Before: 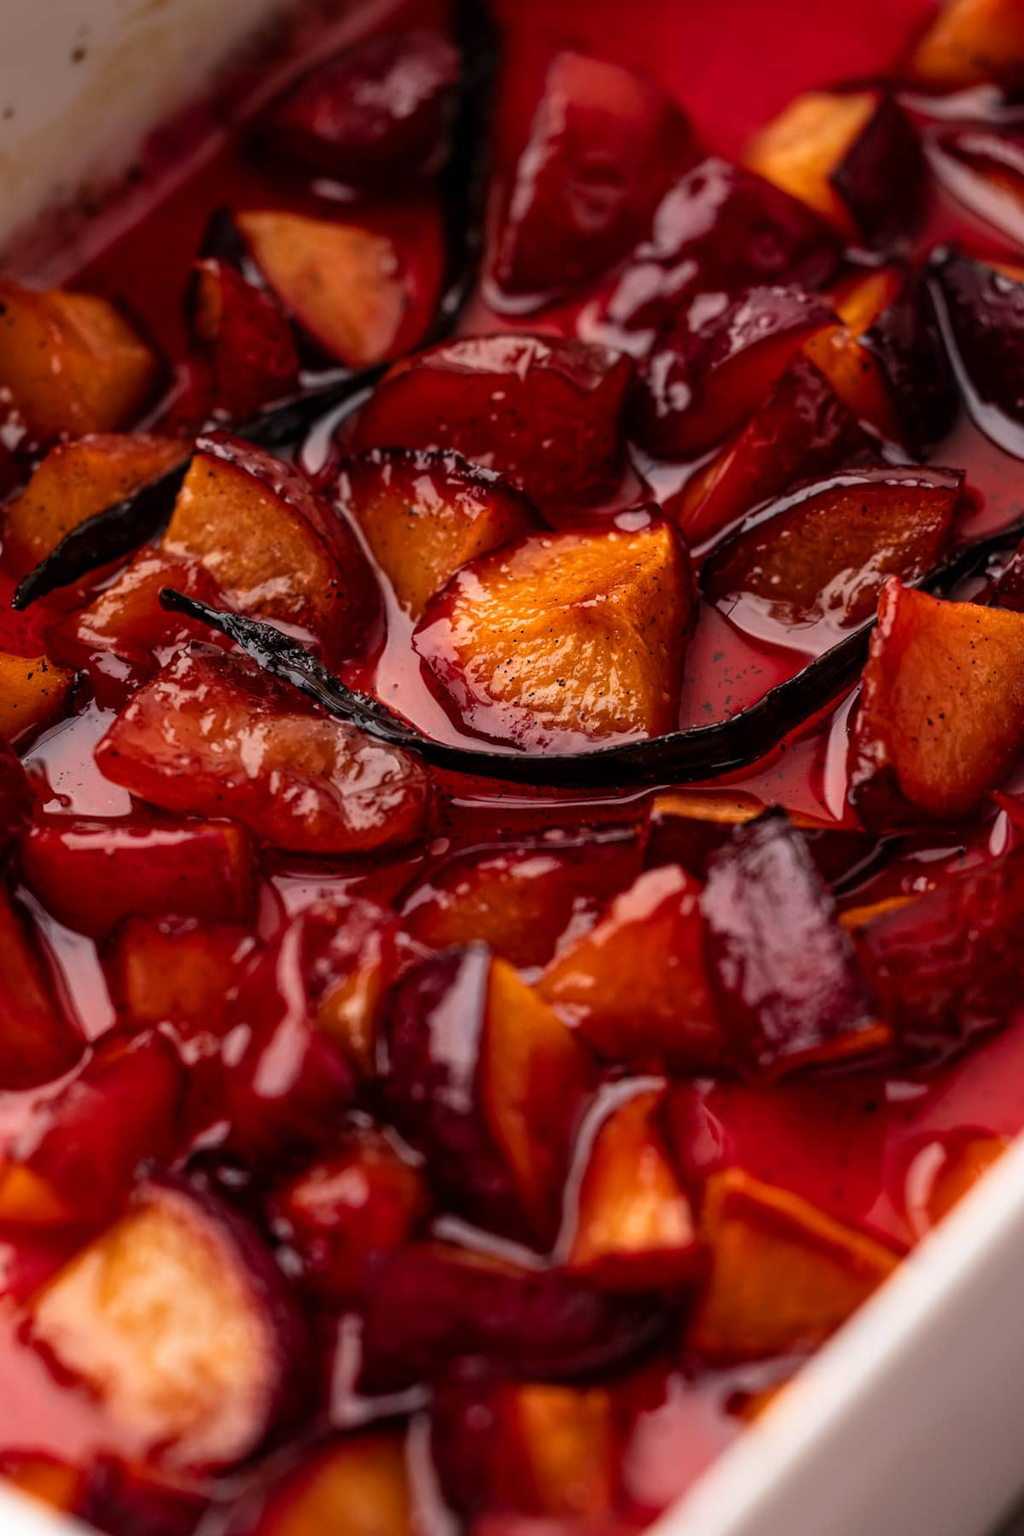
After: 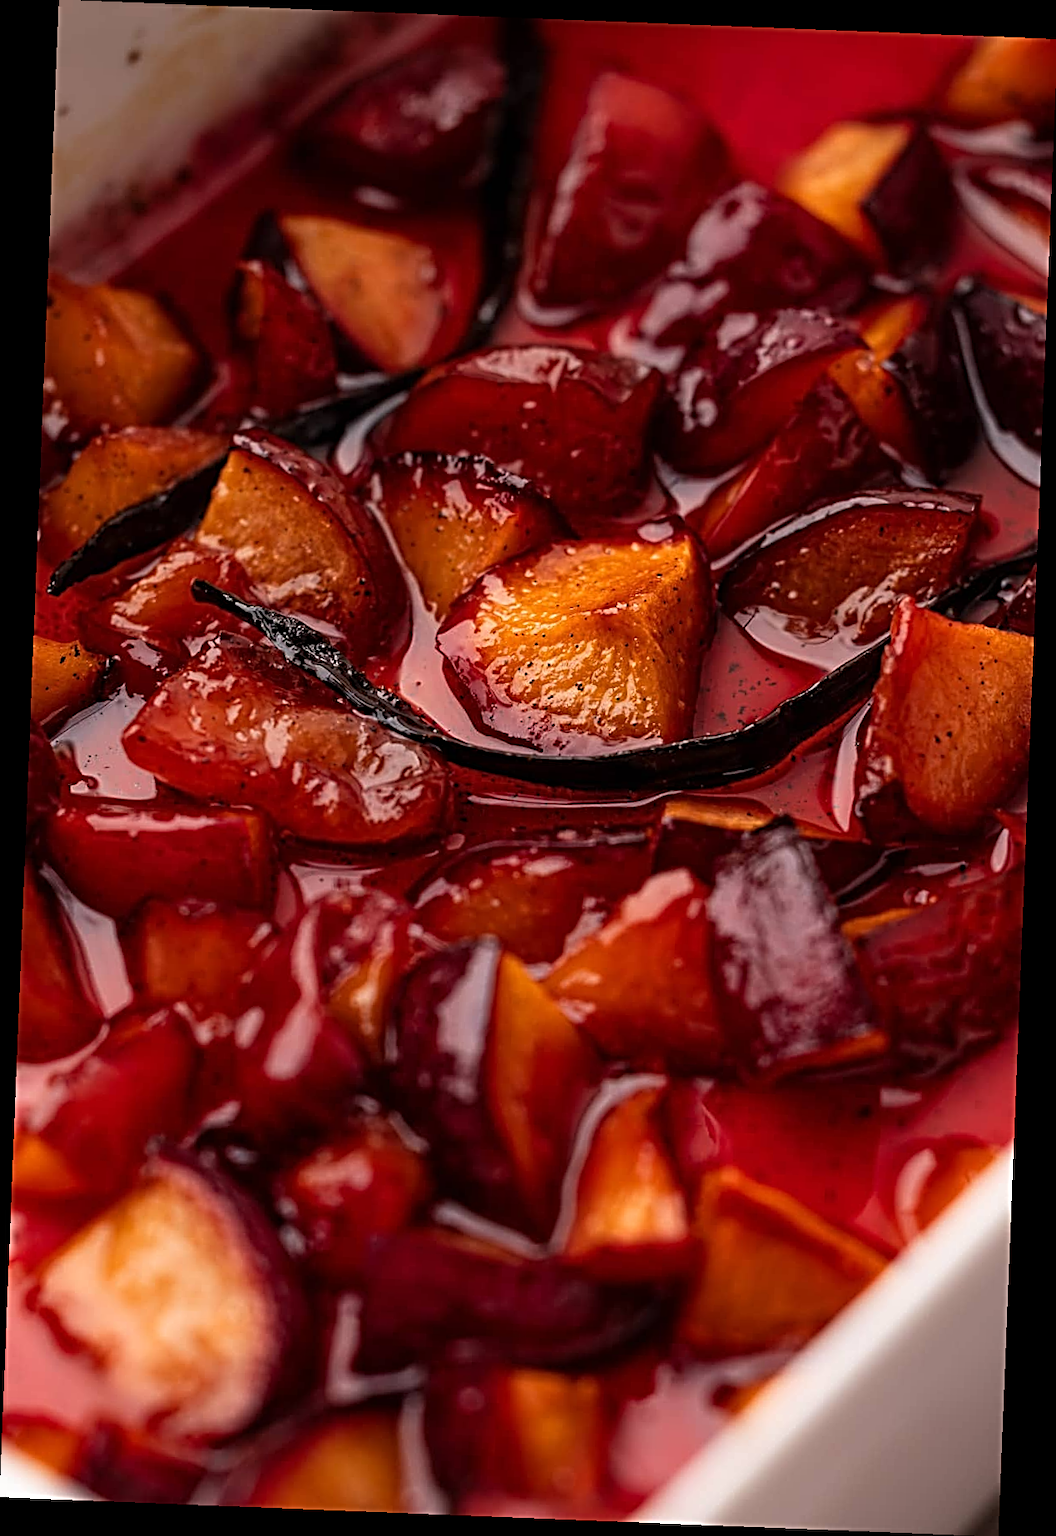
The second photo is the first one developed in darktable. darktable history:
rotate and perspective: rotation 2.27°, automatic cropping off
sharpen: radius 3.025, amount 0.757
